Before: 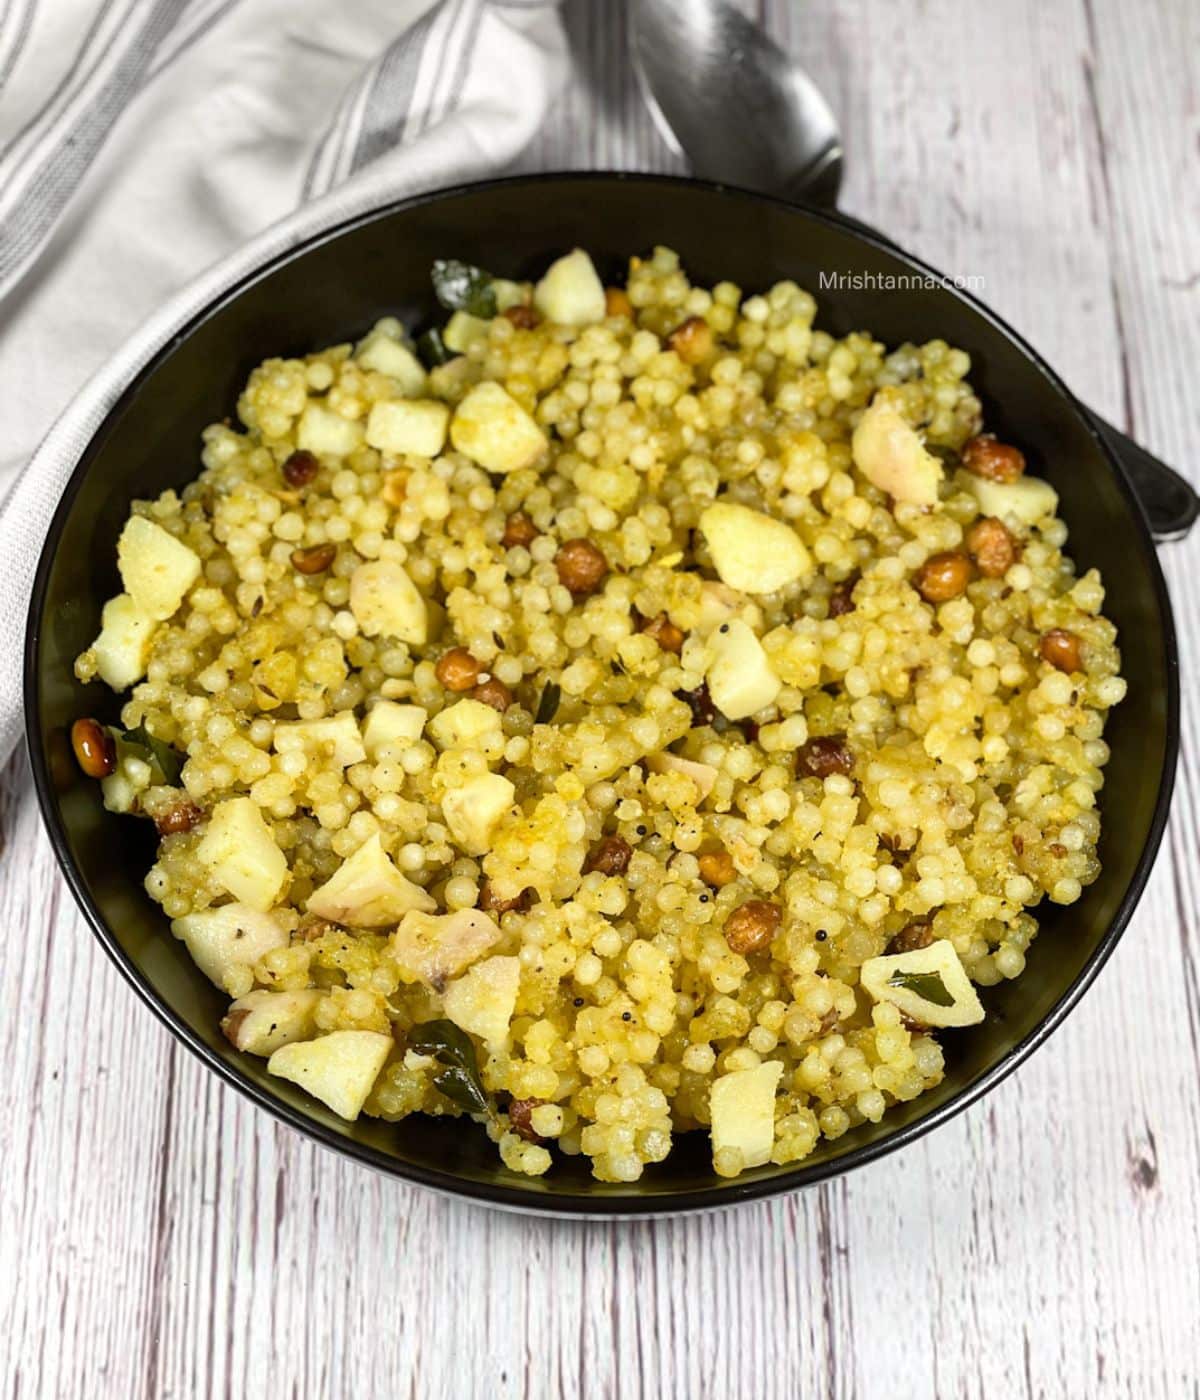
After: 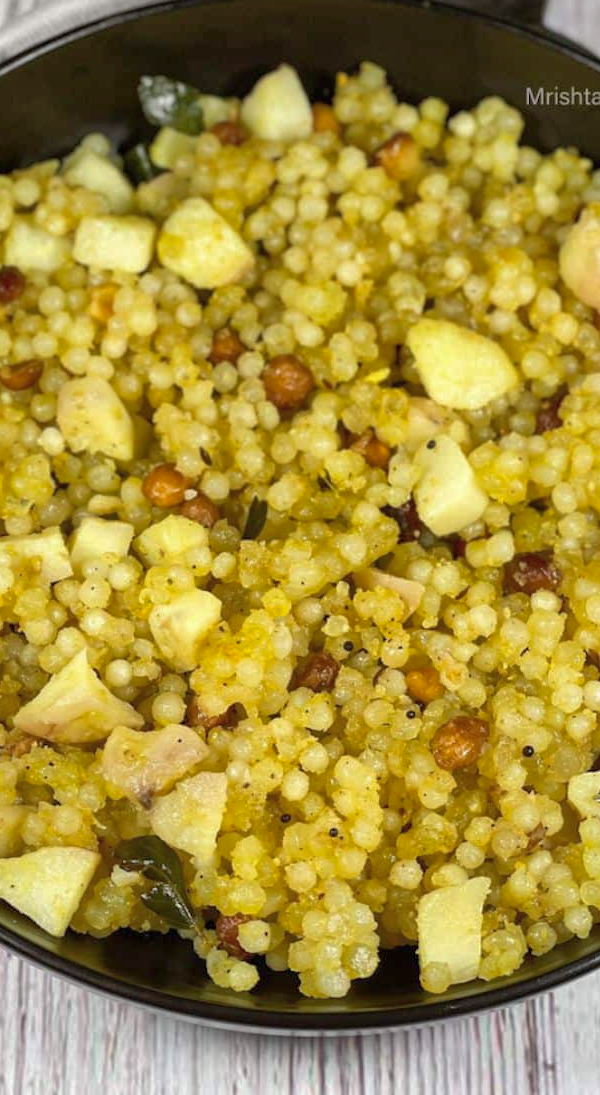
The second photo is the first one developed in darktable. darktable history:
crop and rotate: angle 0.024°, left 24.431%, top 13.194%, right 25.48%, bottom 8.524%
shadows and highlights: on, module defaults
